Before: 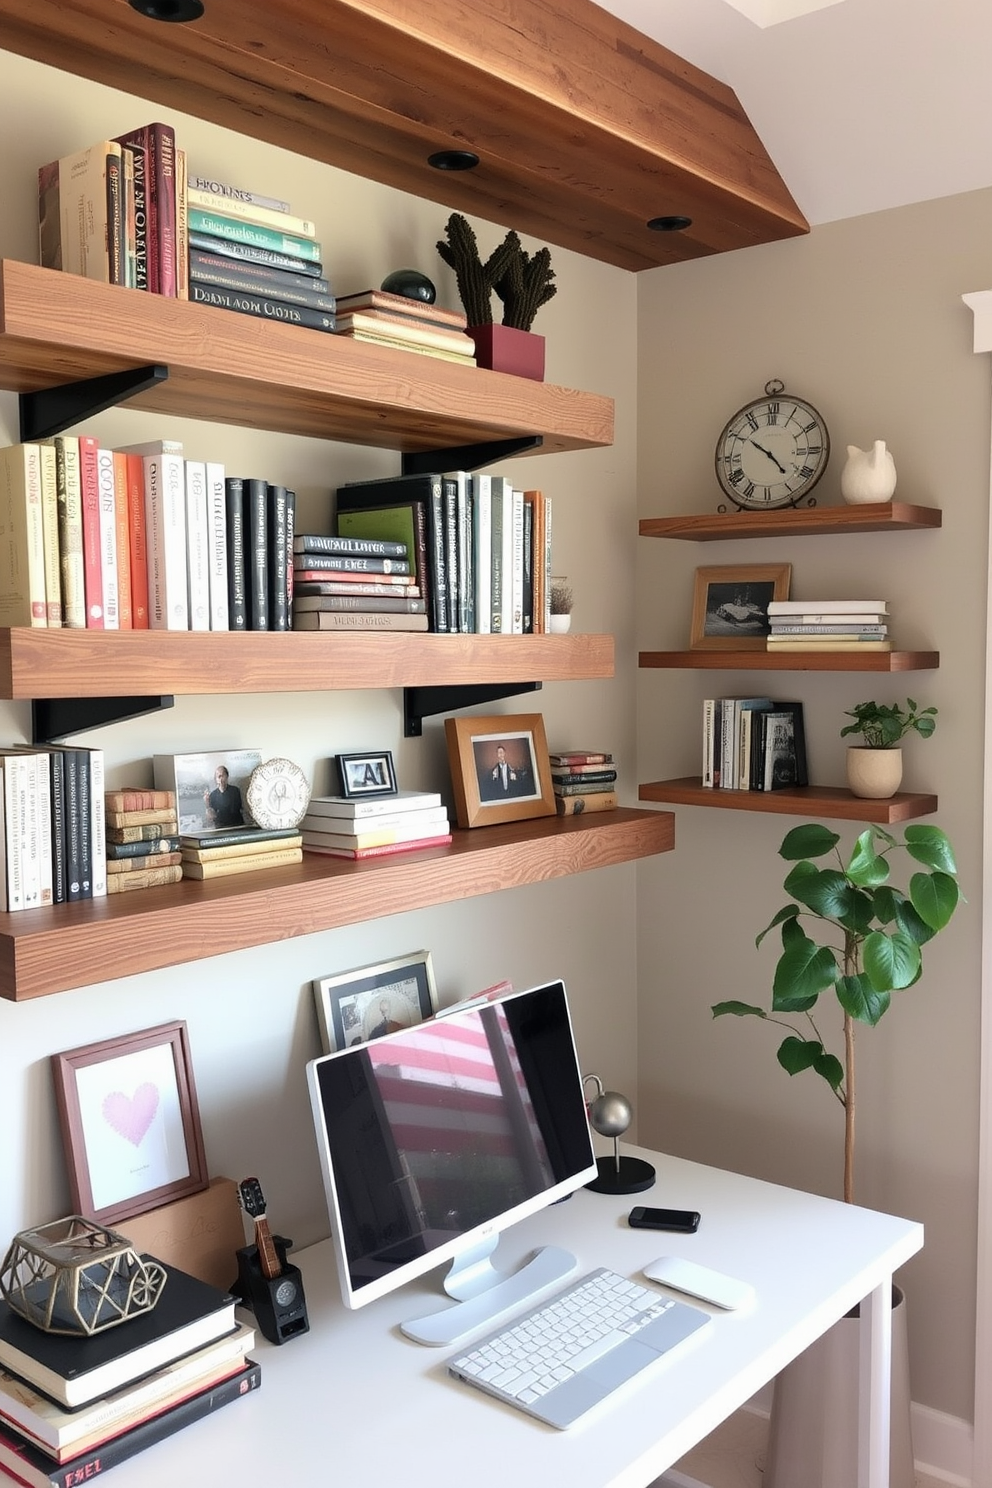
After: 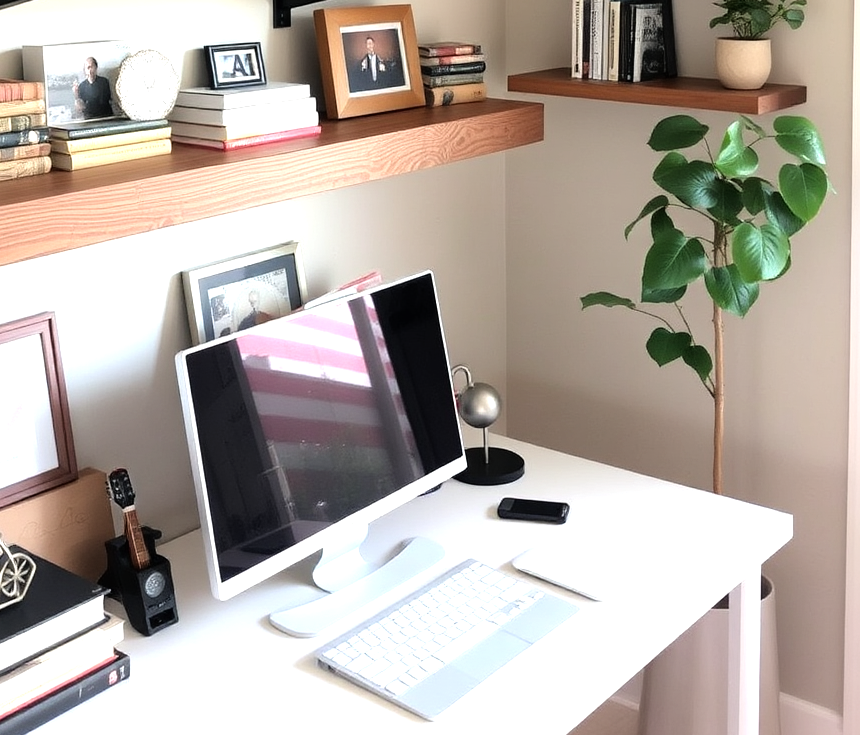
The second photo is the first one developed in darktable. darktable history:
tone equalizer: -8 EV -0.76 EV, -7 EV -0.701 EV, -6 EV -0.622 EV, -5 EV -0.382 EV, -3 EV 0.365 EV, -2 EV 0.6 EV, -1 EV 0.688 EV, +0 EV 0.727 EV, mask exposure compensation -0.493 EV
crop and rotate: left 13.242%, top 47.687%, bottom 2.906%
